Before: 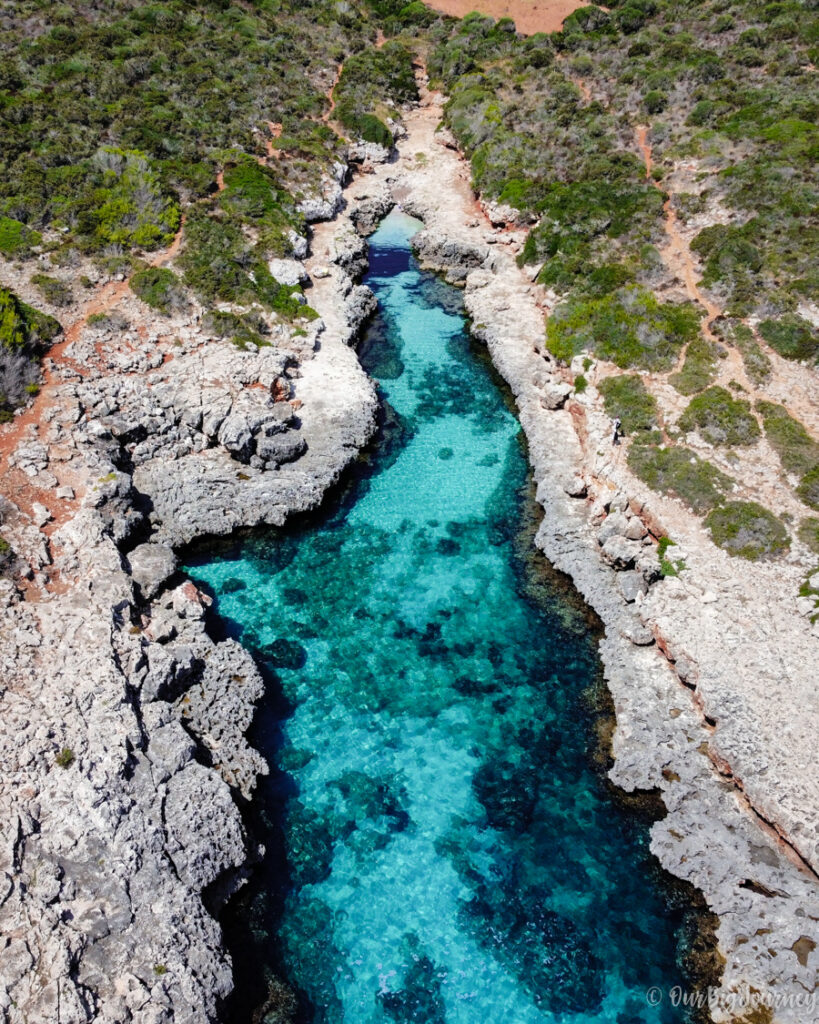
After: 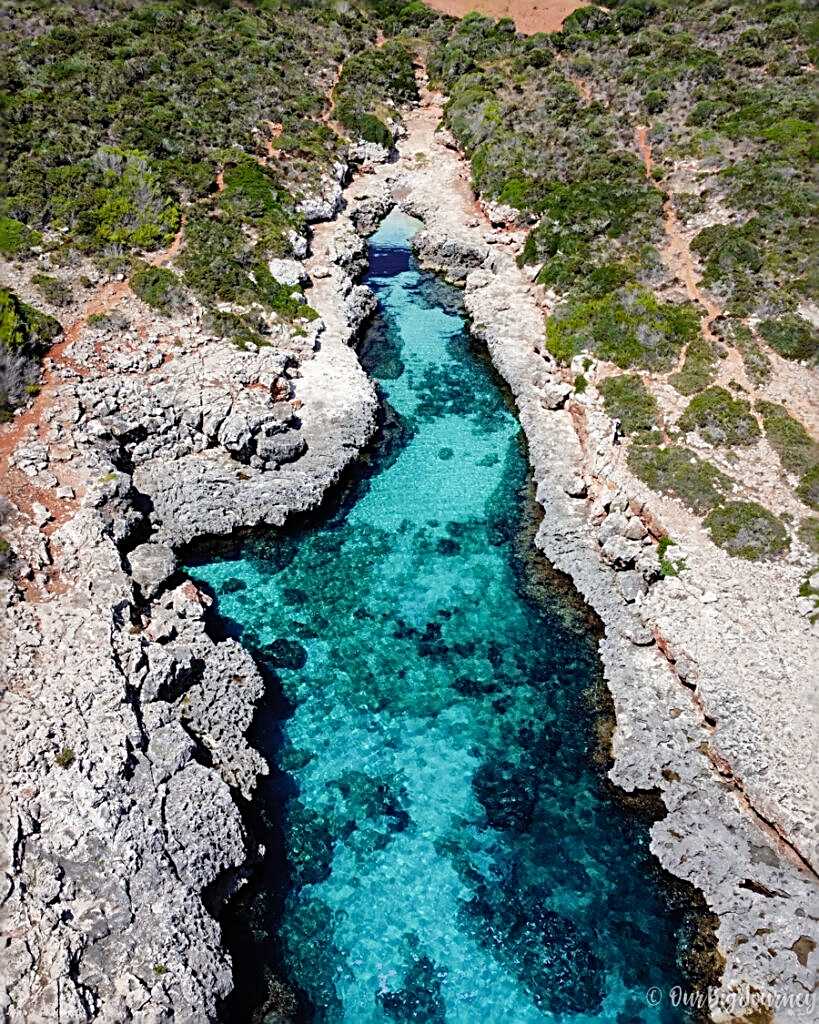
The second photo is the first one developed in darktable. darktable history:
sharpen: radius 2.653, amount 0.678
